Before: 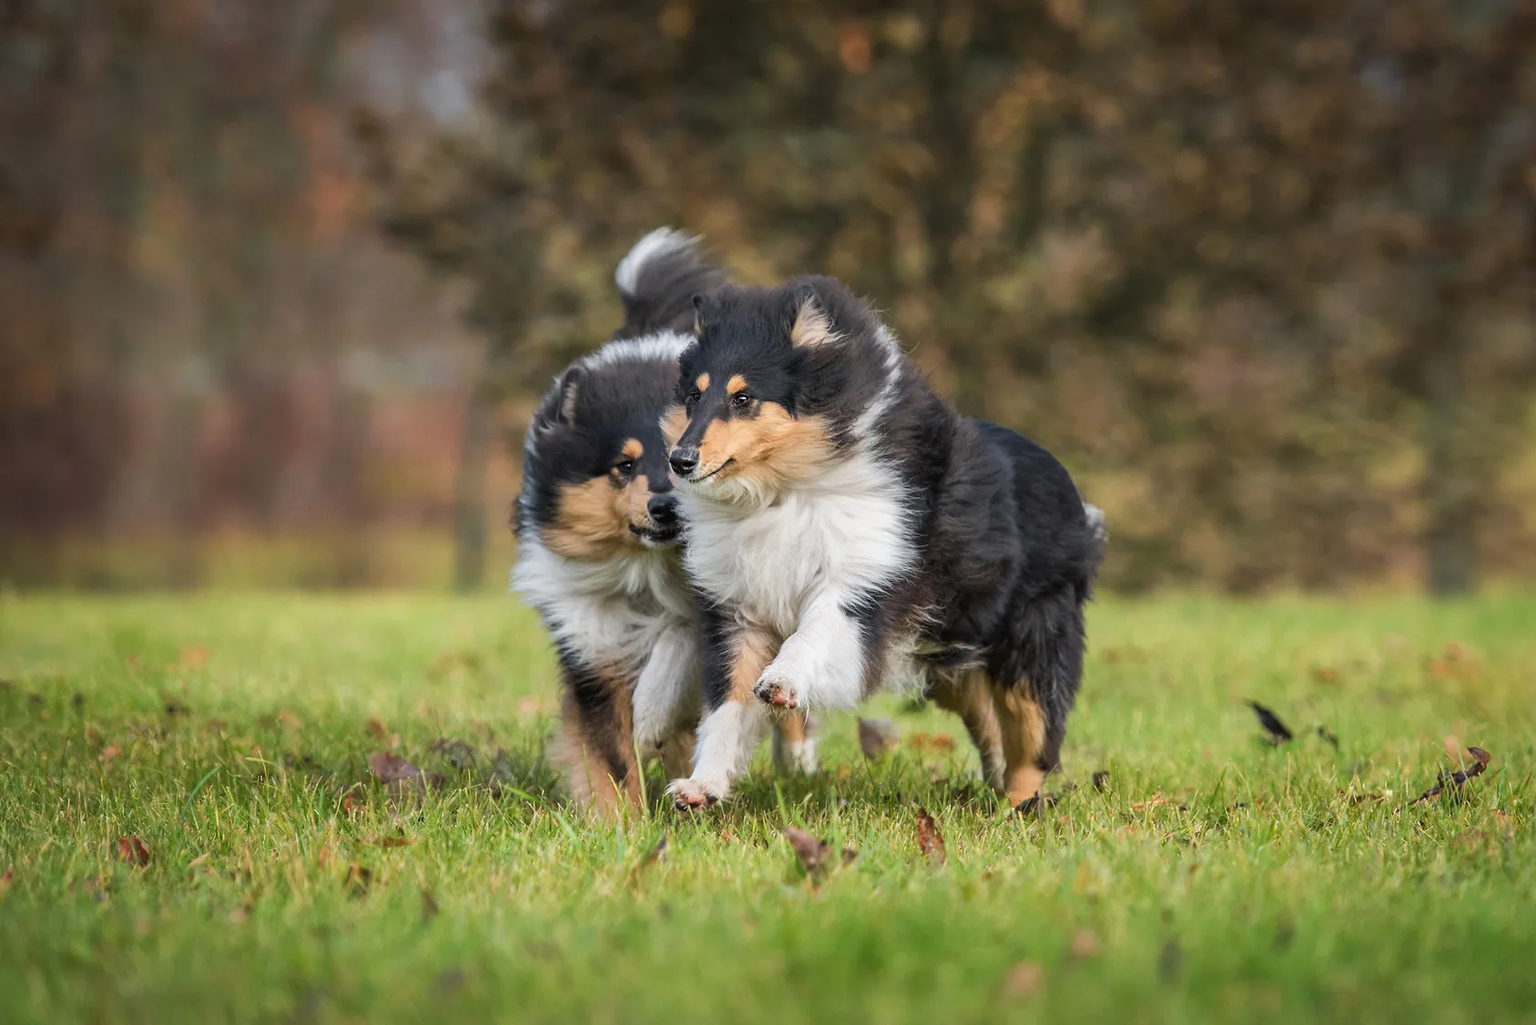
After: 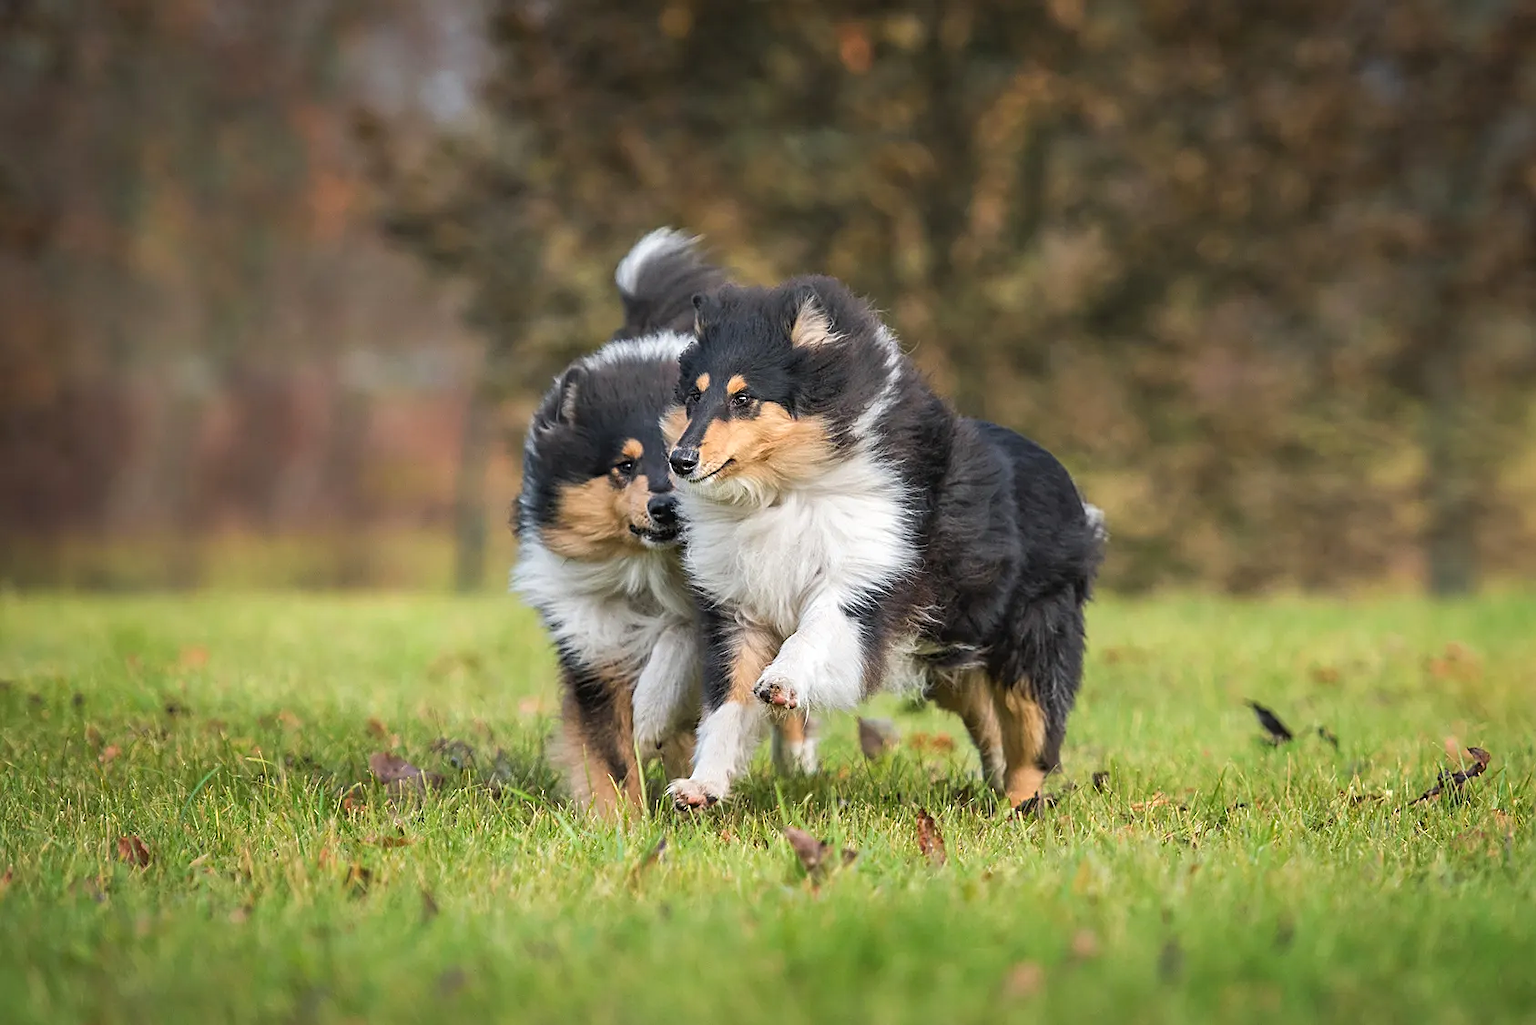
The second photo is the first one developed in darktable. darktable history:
exposure: exposure 0.212 EV, compensate exposure bias true, compensate highlight preservation false
sharpen: on, module defaults
local contrast: mode bilateral grid, contrast 100, coarseness 100, detail 89%, midtone range 0.2
